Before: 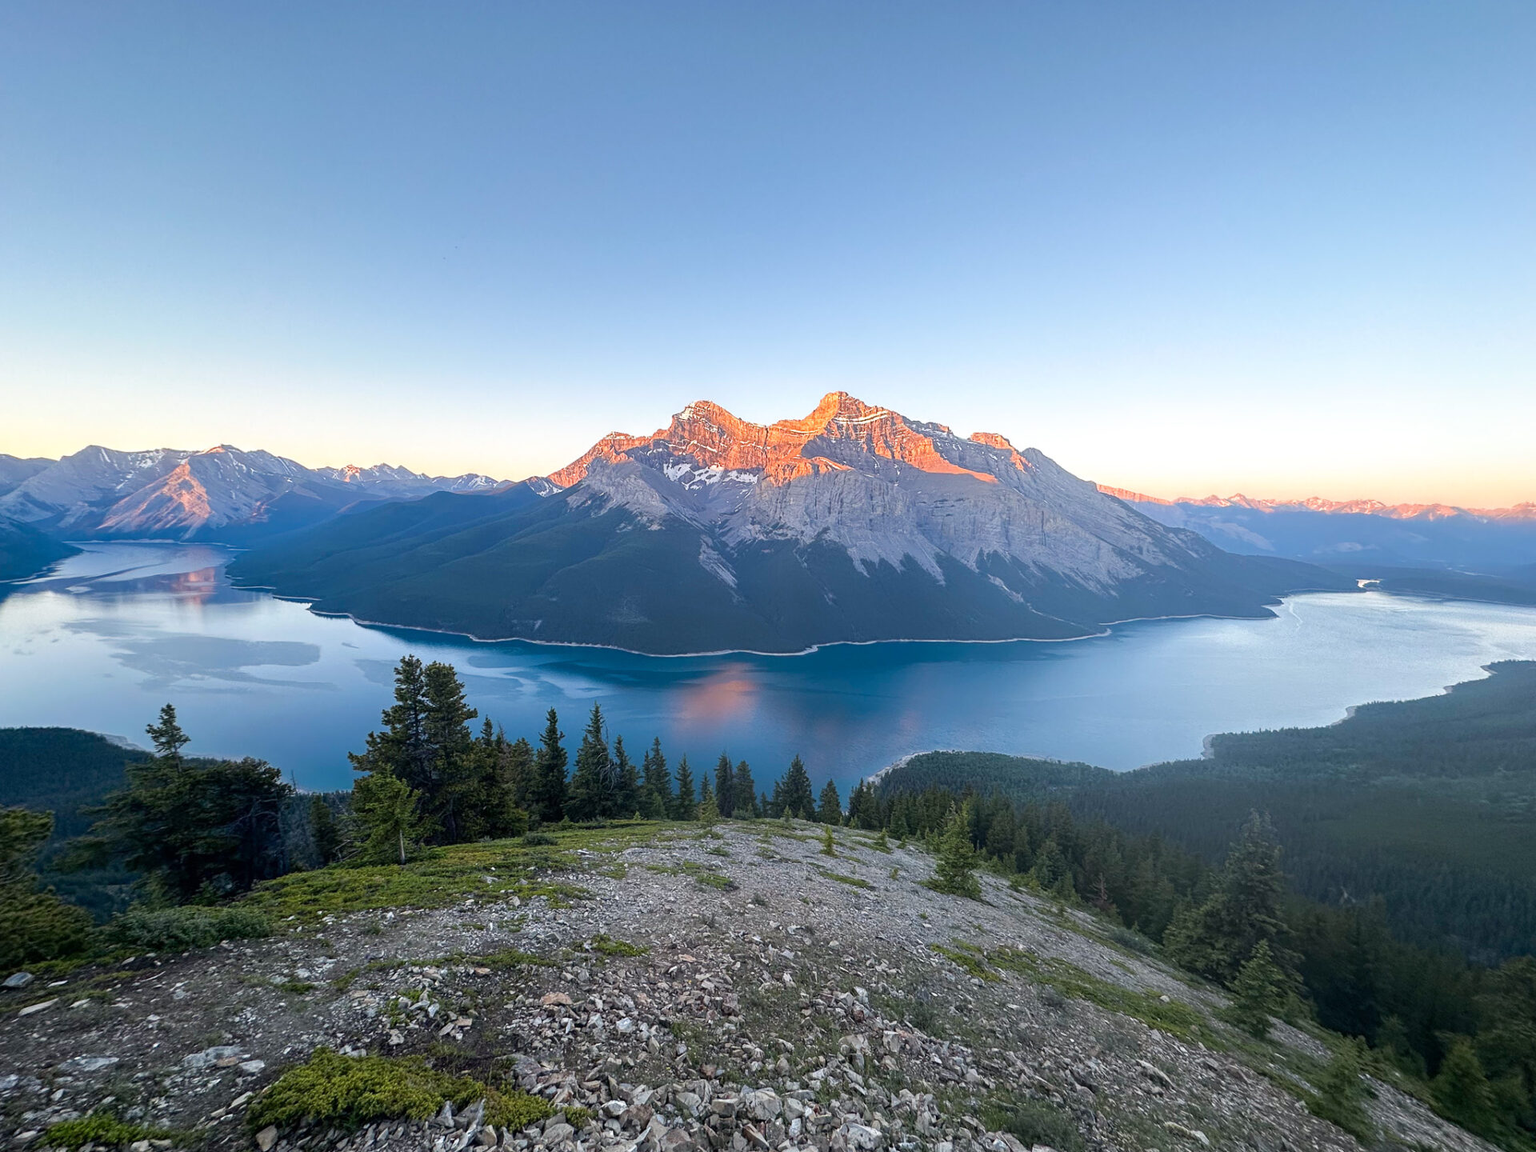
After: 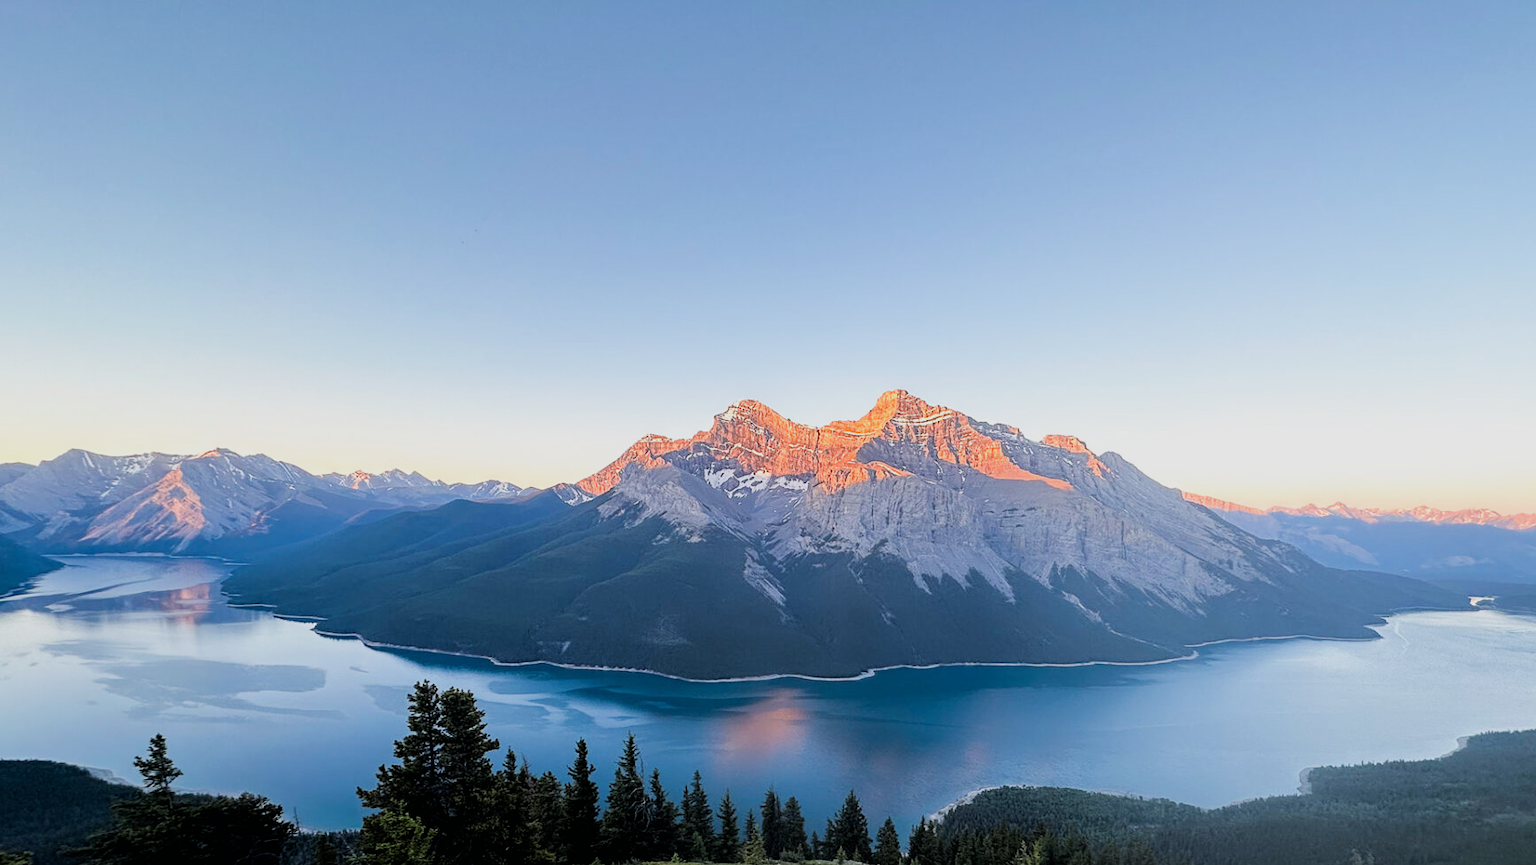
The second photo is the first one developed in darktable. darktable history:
crop: left 1.621%, top 3.353%, right 7.698%, bottom 28.477%
filmic rgb: black relative exposure -5.14 EV, white relative exposure 3.97 EV, hardness 2.88, contrast 1.298
